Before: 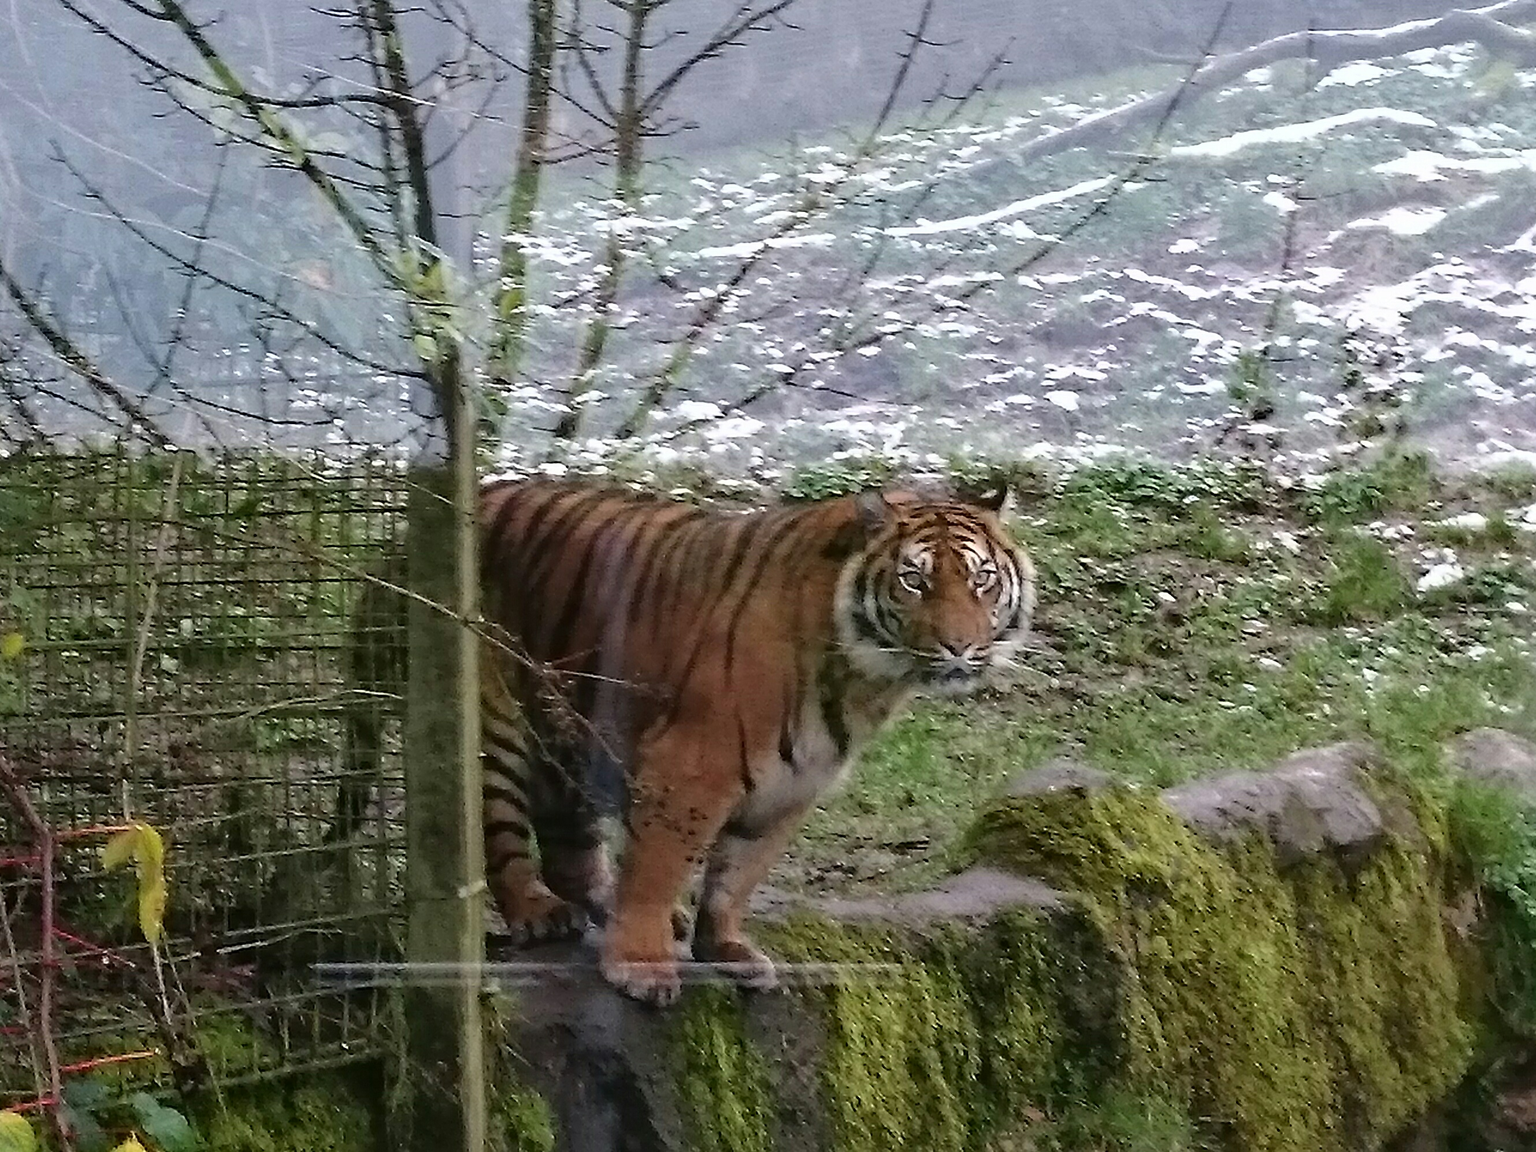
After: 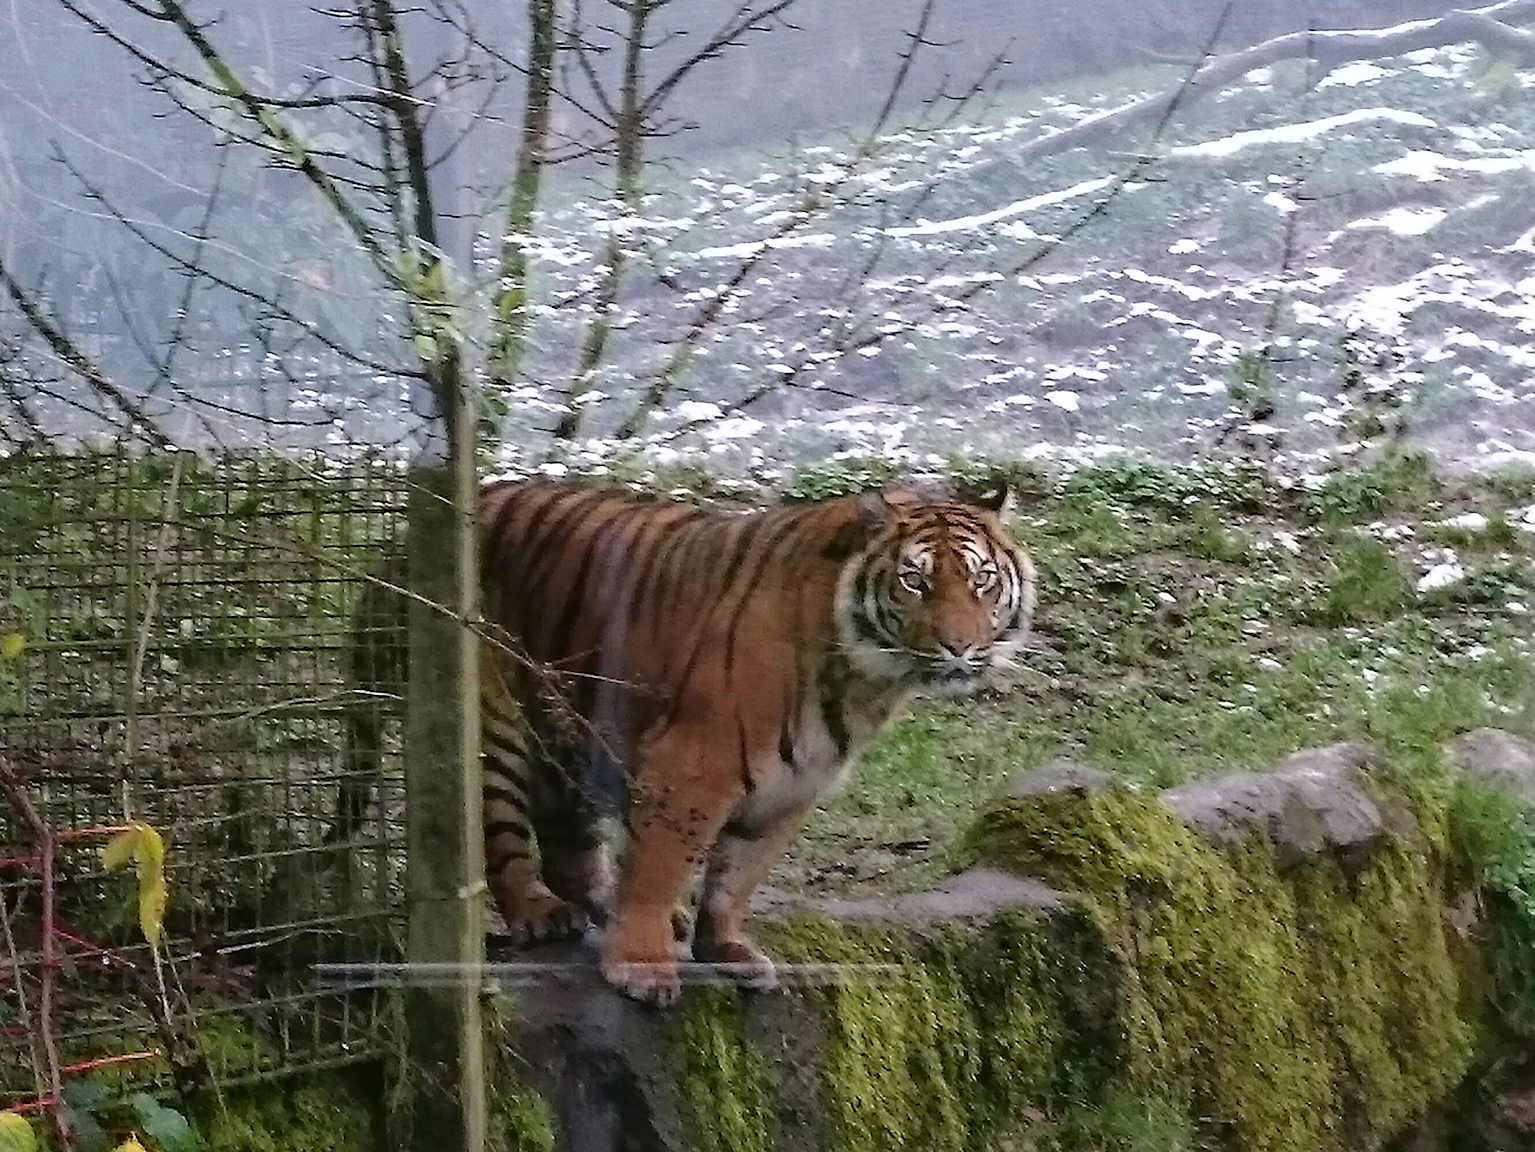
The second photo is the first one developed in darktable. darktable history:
white balance: red 1.009, blue 1.027
